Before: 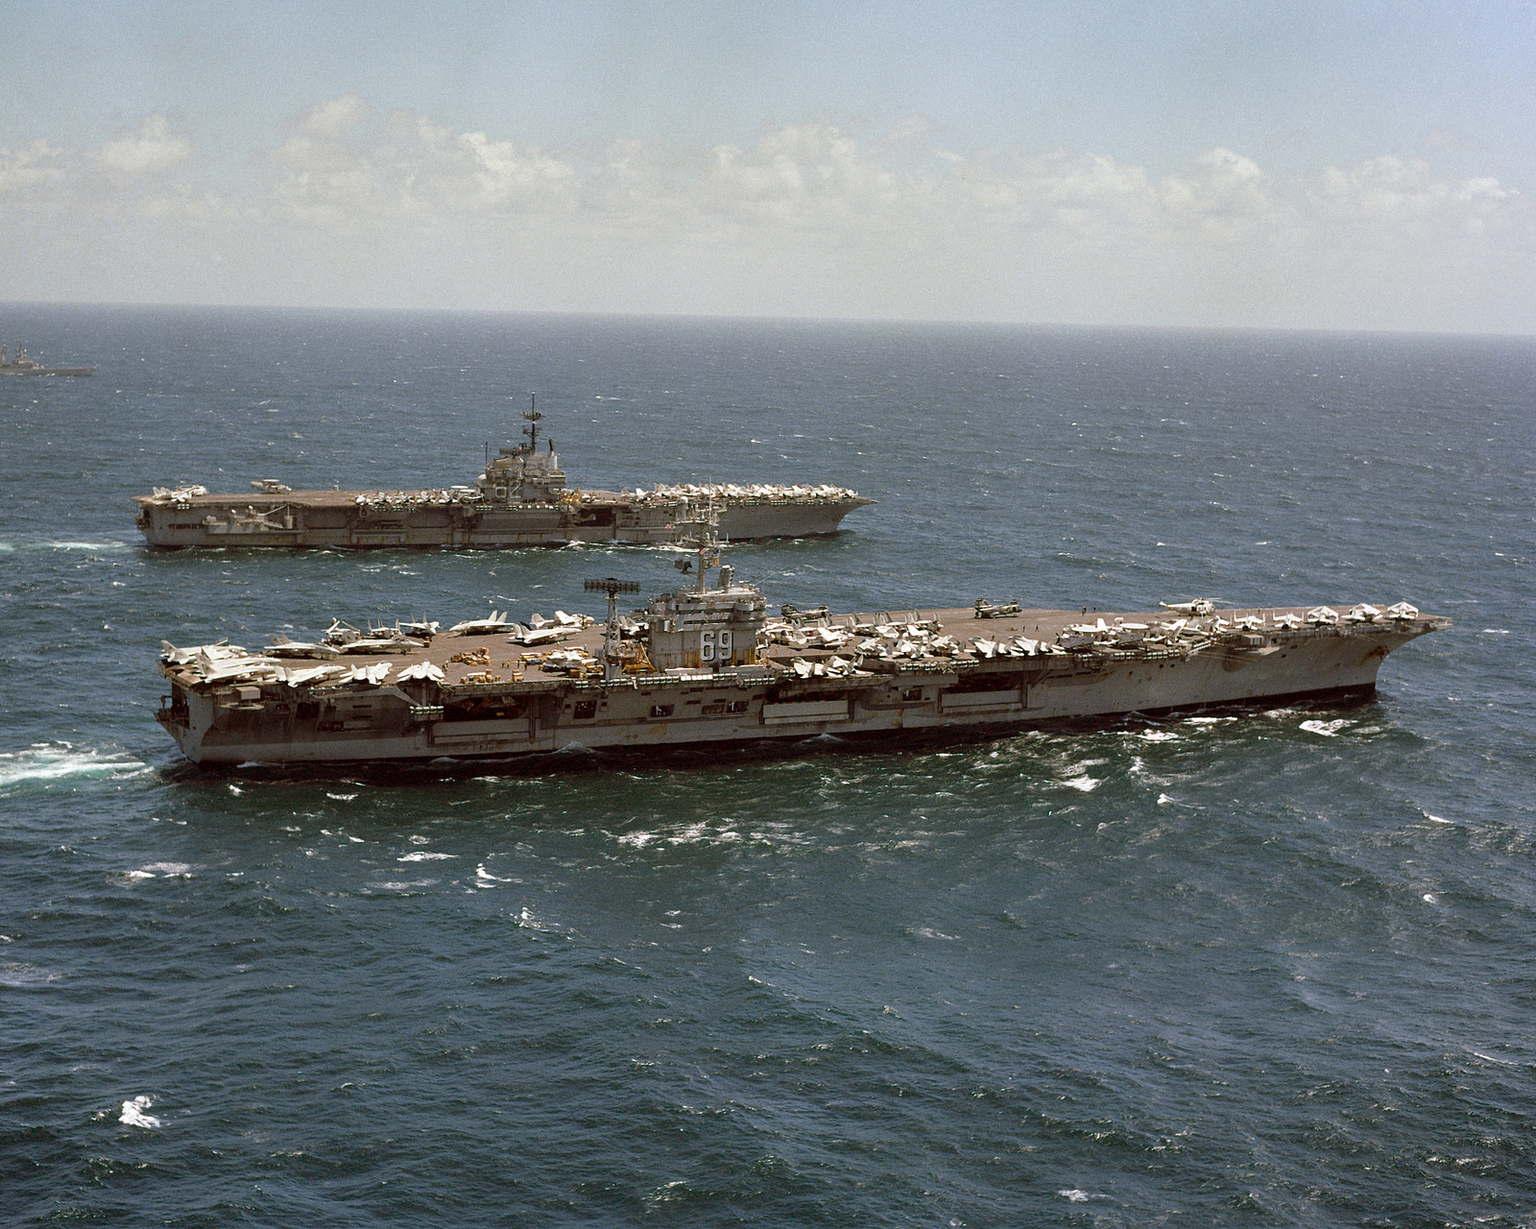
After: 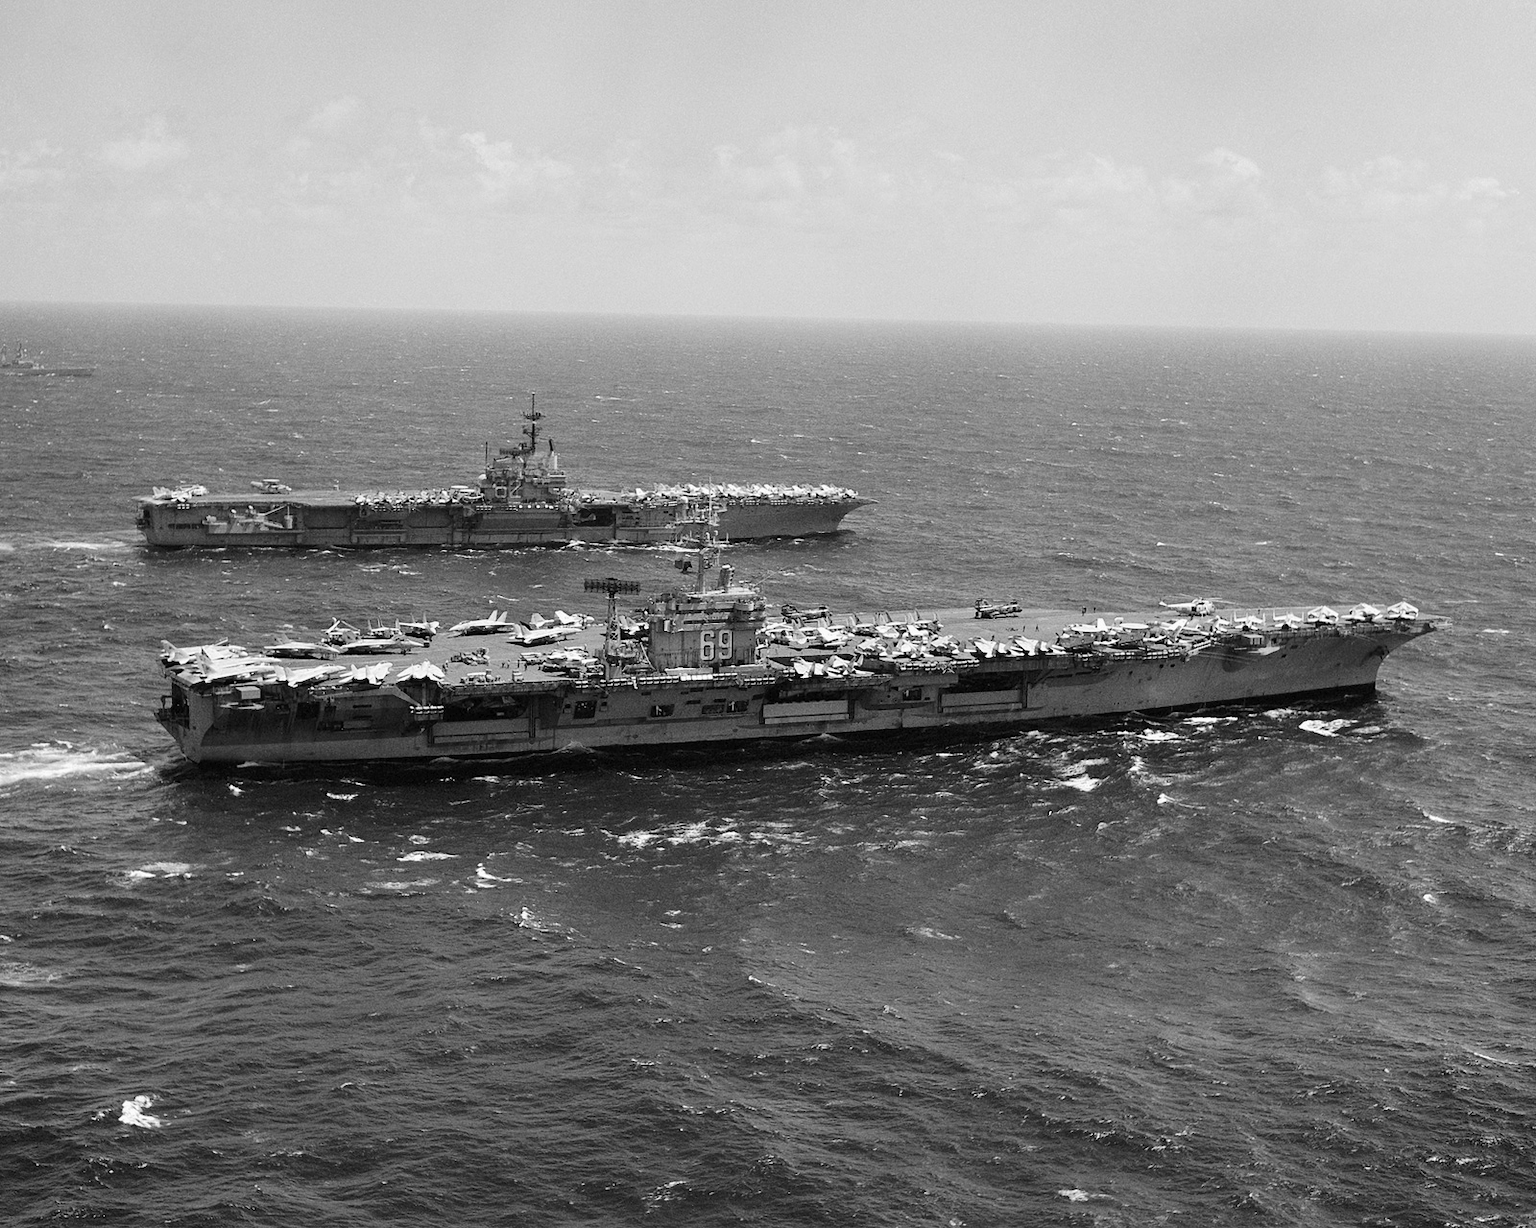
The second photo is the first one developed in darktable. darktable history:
tone curve: curves: ch0 [(0, 0) (0.003, 0.019) (0.011, 0.022) (0.025, 0.029) (0.044, 0.041) (0.069, 0.06) (0.1, 0.09) (0.136, 0.123) (0.177, 0.163) (0.224, 0.206) (0.277, 0.268) (0.335, 0.35) (0.399, 0.436) (0.468, 0.526) (0.543, 0.624) (0.623, 0.713) (0.709, 0.779) (0.801, 0.845) (0.898, 0.912) (1, 1)], preserve colors none
color look up table: target L [96.54, 88.12, 82.41, 77.34, 71.84, 64.74, 63.98, 51.49, 58.12, 48.04, 41.55, 32.1, 200.28, 83.12, 78.43, 75.15, 75.88, 59.41, 64.74, 63.22, 64.74, 48.57, 48.84, 46.43, 20.79, 25.02, 86.7, 83.12, 78.8, 74.42, 72.21, 61.7, 58.64, 46.43, 54.76, 47.5, 53.09, 45.63, 38.86, 25.76, 13.55, 9.263, 7.739, 4.315, 87.41, 74.78, 64.74, 40.73, 29.14], target a [-0.001, -0.001, -0.002, -0.001, 0, 0, 0, 0.001, 0.001, 0.001, 0, 0.001, 0, -0.001, 0, -0.001, -0.002, 0, 0, -0.001, 0, 0.001, 0.001, 0, 0, 0.001, -0.001 ×5, 0 ×4, 0.001 ×4, 0 ×5, -0.001, 0, 0, 0, 0.001], target b [0.023, 0.022, 0.022, 0.002 ×4, -0.004, -0.004, -0.004, 0.001, -0.005, 0, 0.001, 0.001, 0.002, 0.022, 0.002, 0.002, 0.02, 0.002, -0.004, -0.003, 0.001, 0.006, -0.003, 0.022, 0.001, 0.002, 0.021, 0.002, 0.002, -0.004, 0.001, 0.002, -0.004, -0.002, -0.003, -0.006, -0.001, -0.002, 0, 0, 0, 0.001, 0.001, 0.002, -0.003, -0.003], num patches 49
